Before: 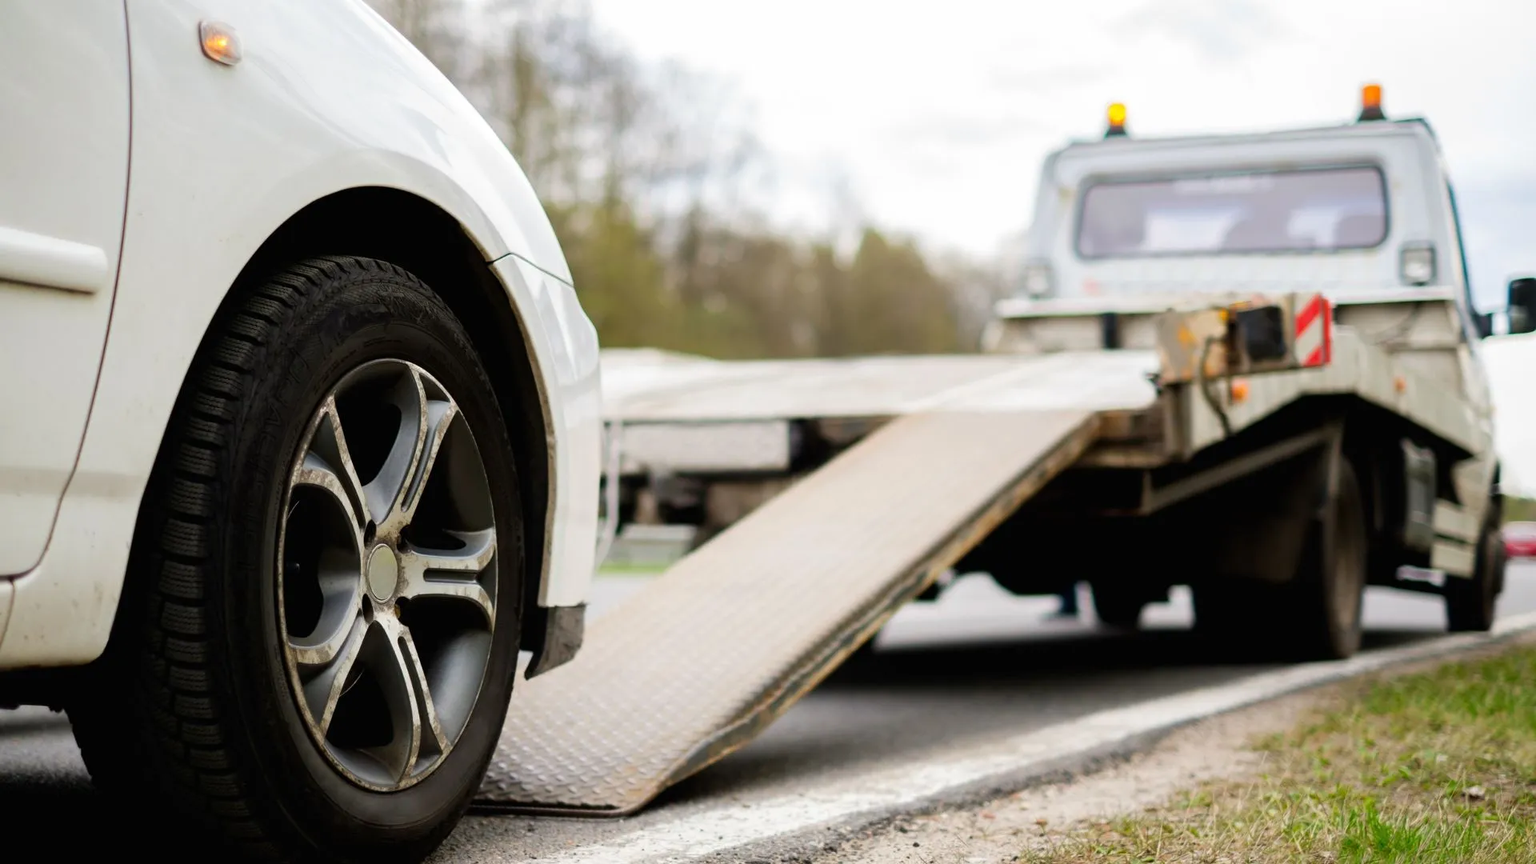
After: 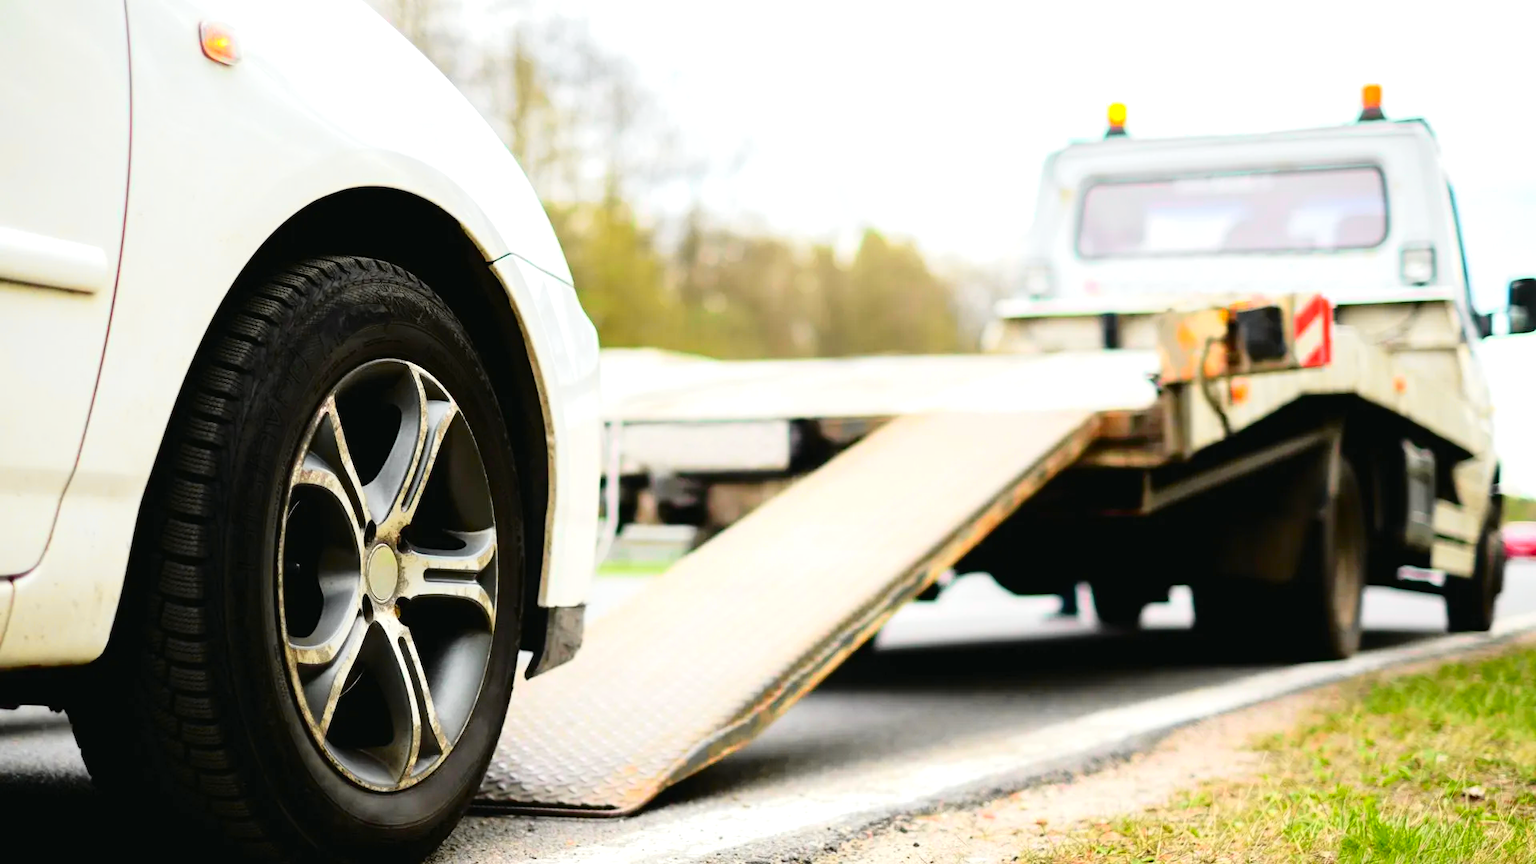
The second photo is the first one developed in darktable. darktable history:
tone curve: curves: ch0 [(0, 0.013) (0.137, 0.121) (0.326, 0.386) (0.489, 0.573) (0.663, 0.749) (0.854, 0.897) (1, 0.974)]; ch1 [(0, 0) (0.366, 0.367) (0.475, 0.453) (0.494, 0.493) (0.504, 0.497) (0.544, 0.579) (0.562, 0.619) (0.622, 0.694) (1, 1)]; ch2 [(0, 0) (0.333, 0.346) (0.375, 0.375) (0.424, 0.43) (0.476, 0.492) (0.502, 0.503) (0.533, 0.541) (0.572, 0.615) (0.605, 0.656) (0.641, 0.709) (1, 1)], color space Lab, independent channels, preserve colors none
exposure: exposure 0.61 EV, compensate exposure bias true, compensate highlight preservation false
contrast brightness saturation: contrast 0.075
